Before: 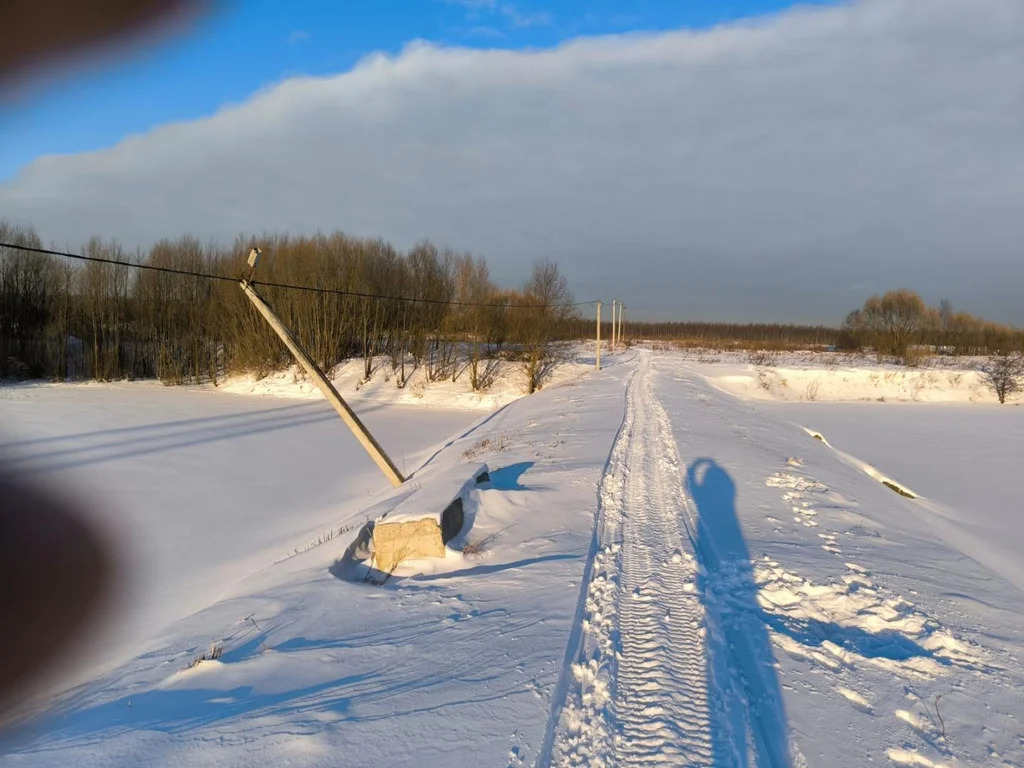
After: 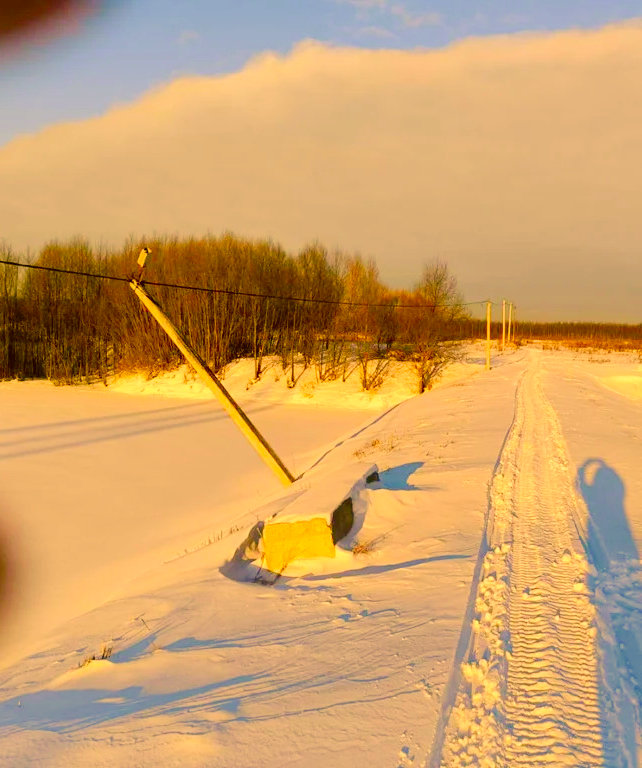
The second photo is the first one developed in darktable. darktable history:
color correction: highlights a* 10.55, highlights b* 29.86, shadows a* 2.85, shadows b* 17.21, saturation 1.75
crop: left 10.828%, right 26.388%
levels: mode automatic, levels [0, 0.474, 0.947]
exposure: exposure 0.196 EV, compensate highlight preservation false
tone curve: curves: ch0 [(0, 0.019) (0.066, 0.043) (0.189, 0.182) (0.359, 0.417) (0.485, 0.576) (0.656, 0.734) (0.851, 0.861) (0.997, 0.959)]; ch1 [(0, 0) (0.179, 0.123) (0.381, 0.36) (0.425, 0.41) (0.474, 0.472) (0.499, 0.501) (0.514, 0.517) (0.571, 0.584) (0.649, 0.677) (0.812, 0.856) (1, 1)]; ch2 [(0, 0) (0.246, 0.214) (0.421, 0.427) (0.459, 0.484) (0.5, 0.504) (0.518, 0.523) (0.529, 0.544) (0.56, 0.581) (0.617, 0.631) (0.744, 0.734) (0.867, 0.821) (0.993, 0.889)], preserve colors none
